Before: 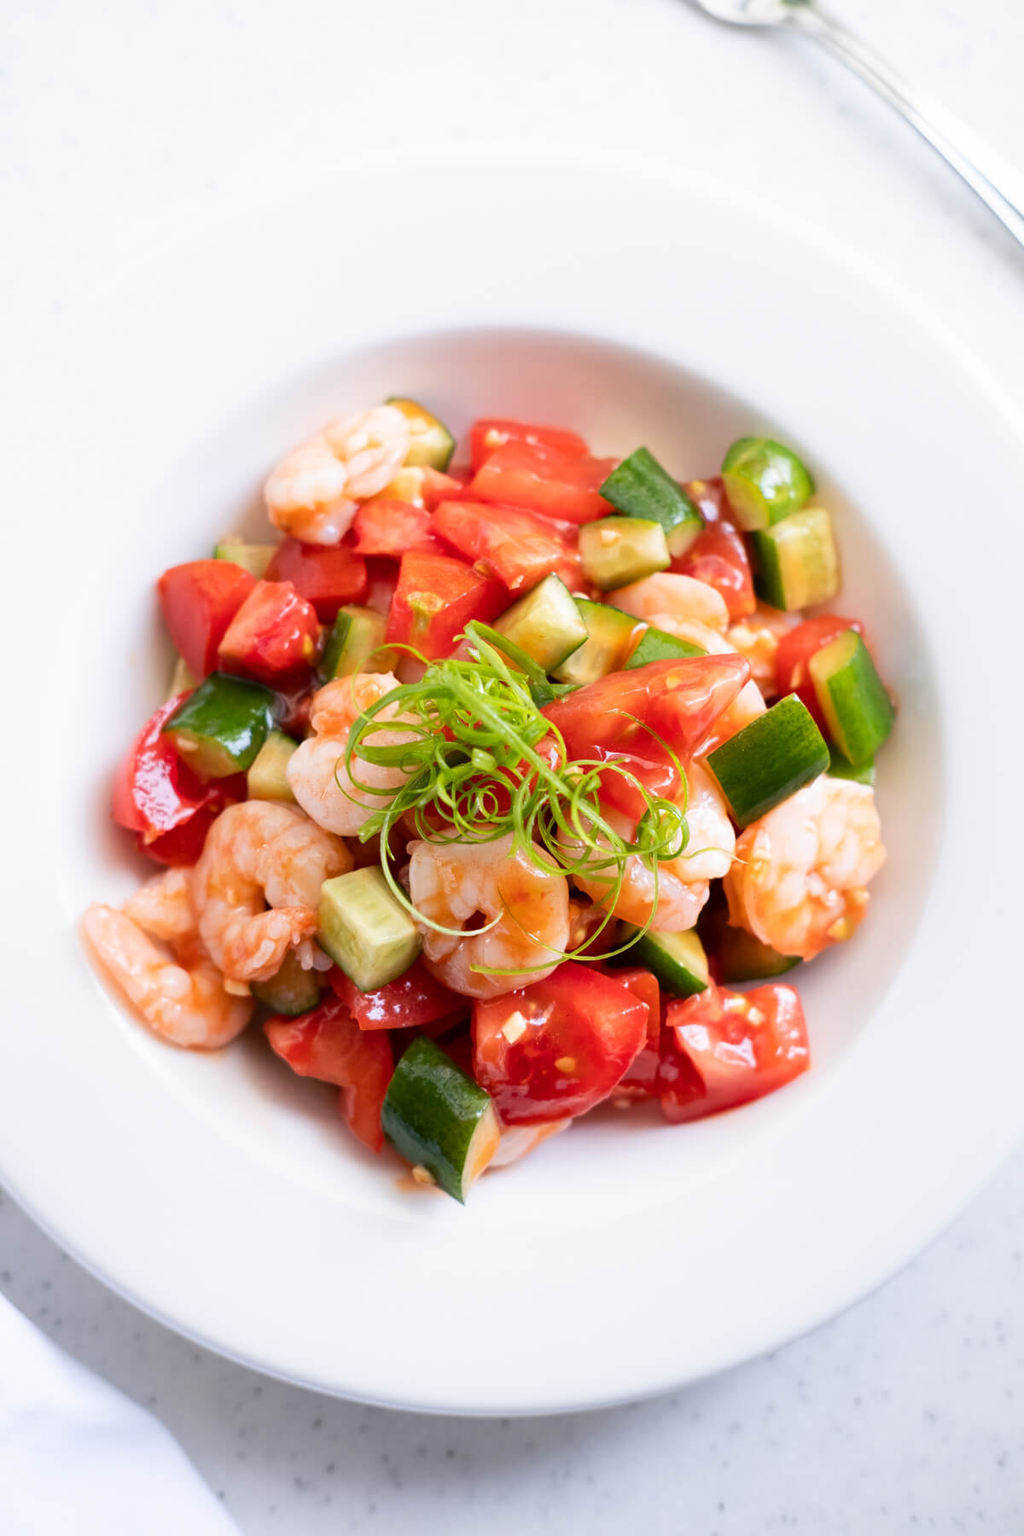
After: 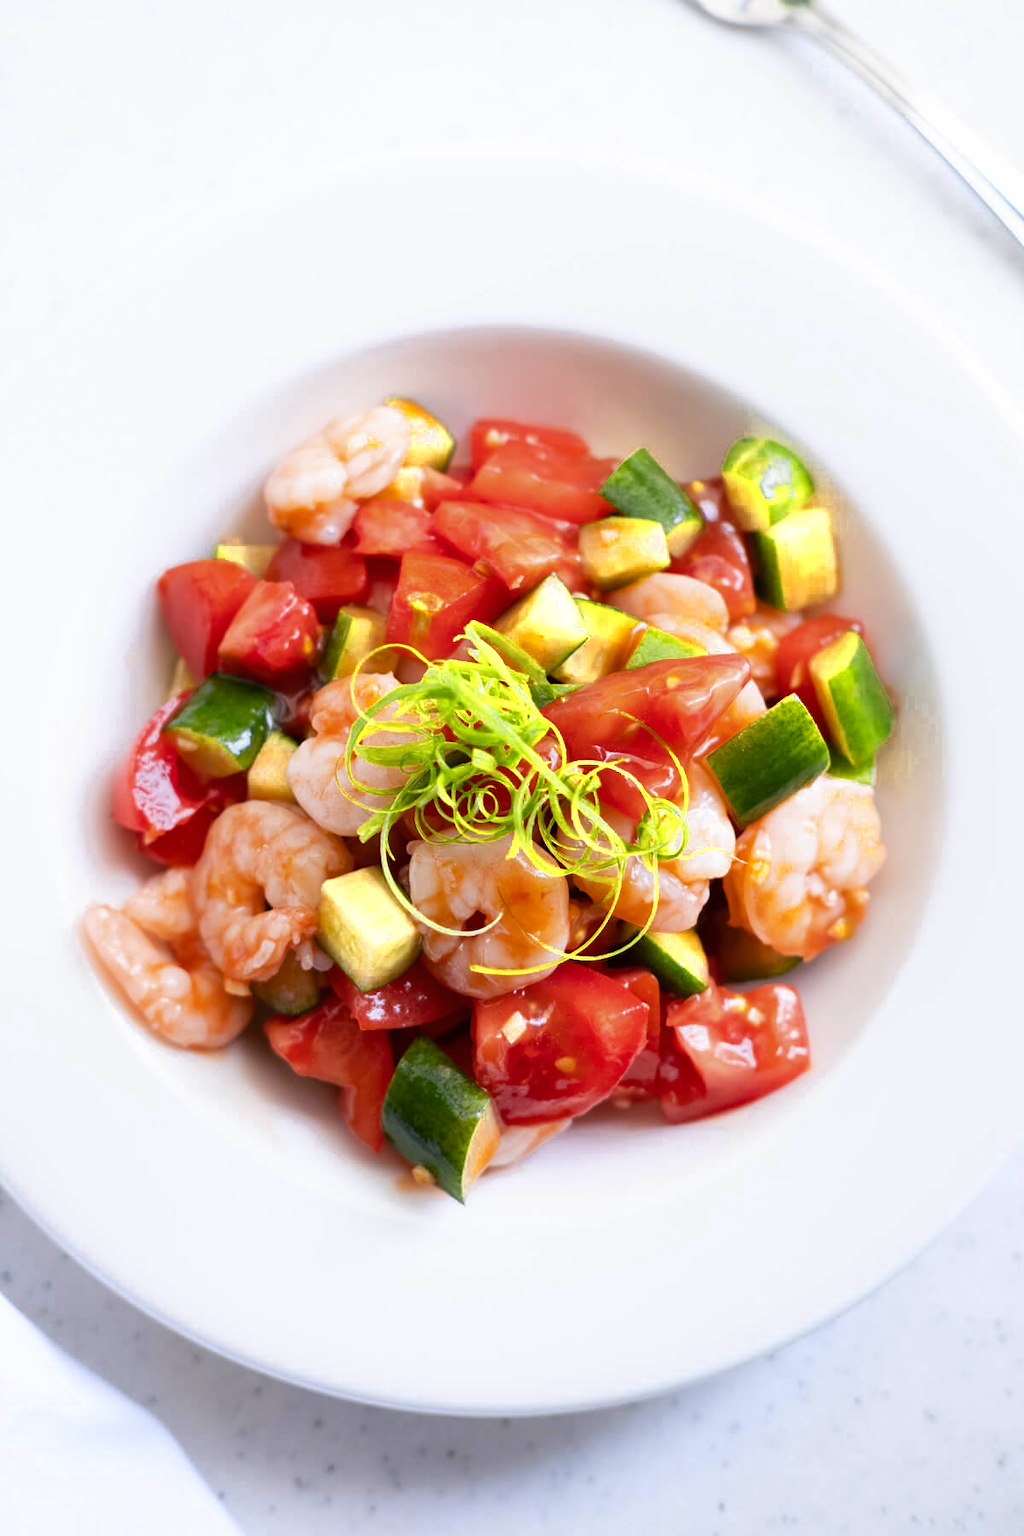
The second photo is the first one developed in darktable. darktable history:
color zones: curves: ch0 [(0, 0.485) (0.178, 0.476) (0.261, 0.623) (0.411, 0.403) (0.708, 0.603) (0.934, 0.412)]; ch1 [(0.003, 0.485) (0.149, 0.496) (0.229, 0.584) (0.326, 0.551) (0.484, 0.262) (0.757, 0.643)], mix 30%
